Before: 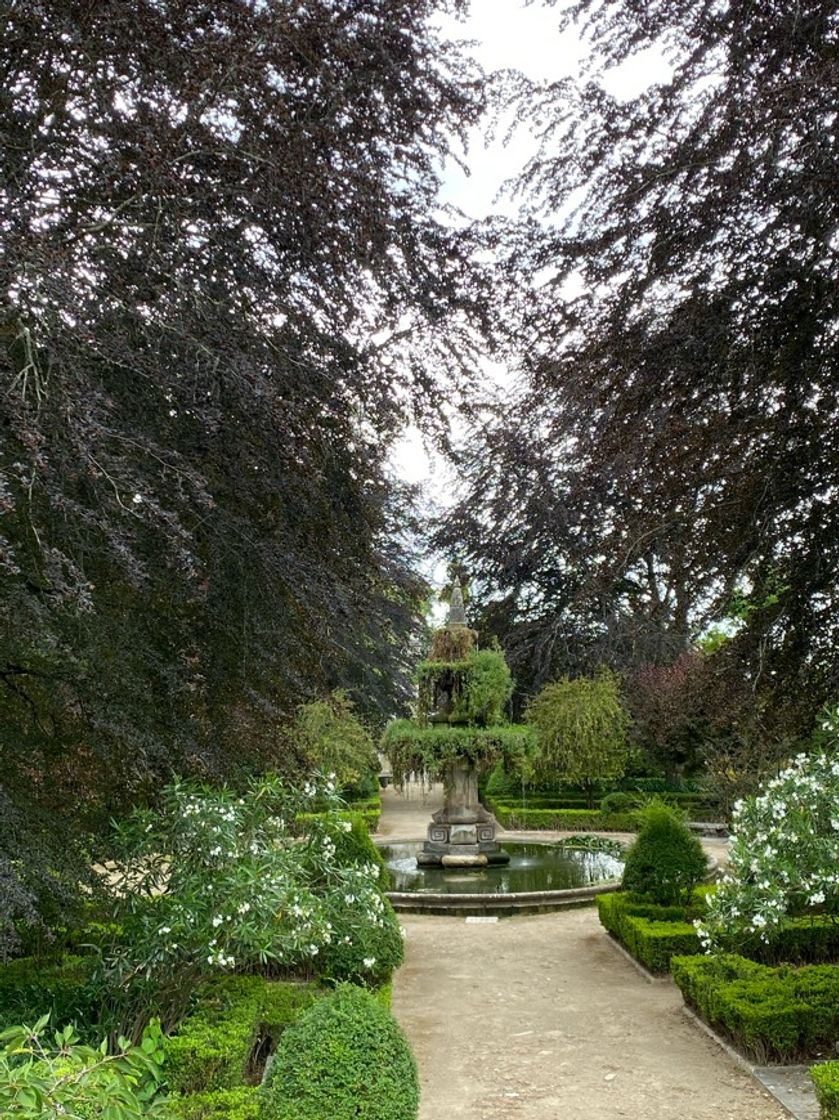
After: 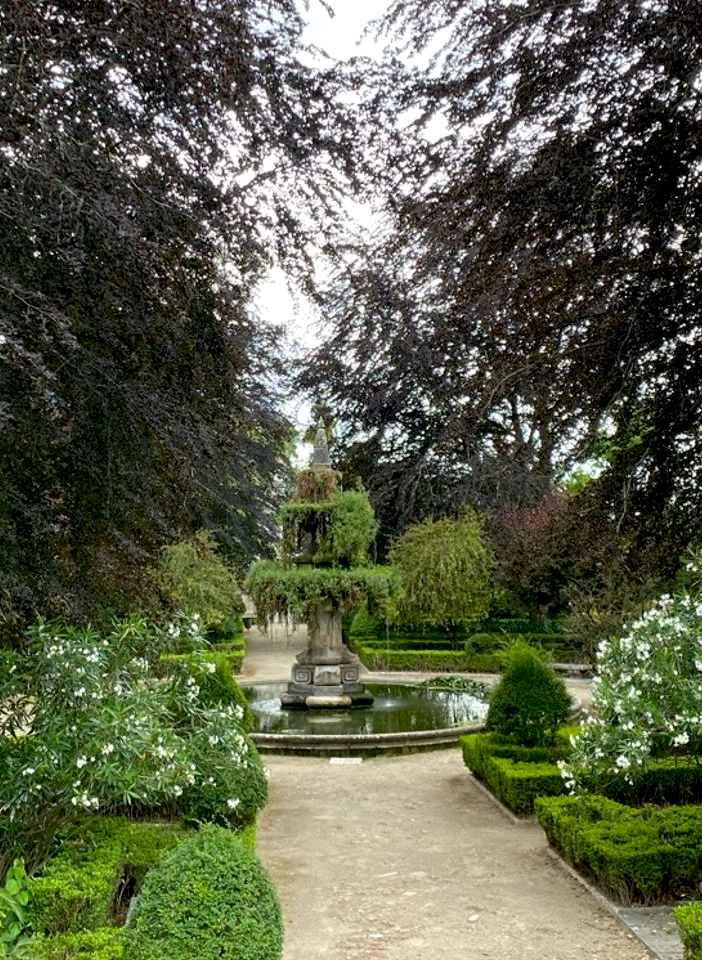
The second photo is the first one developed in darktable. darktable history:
crop: left 16.315%, top 14.246%
exposure: black level correction 0.007, exposure 0.093 EV, compensate highlight preservation false
